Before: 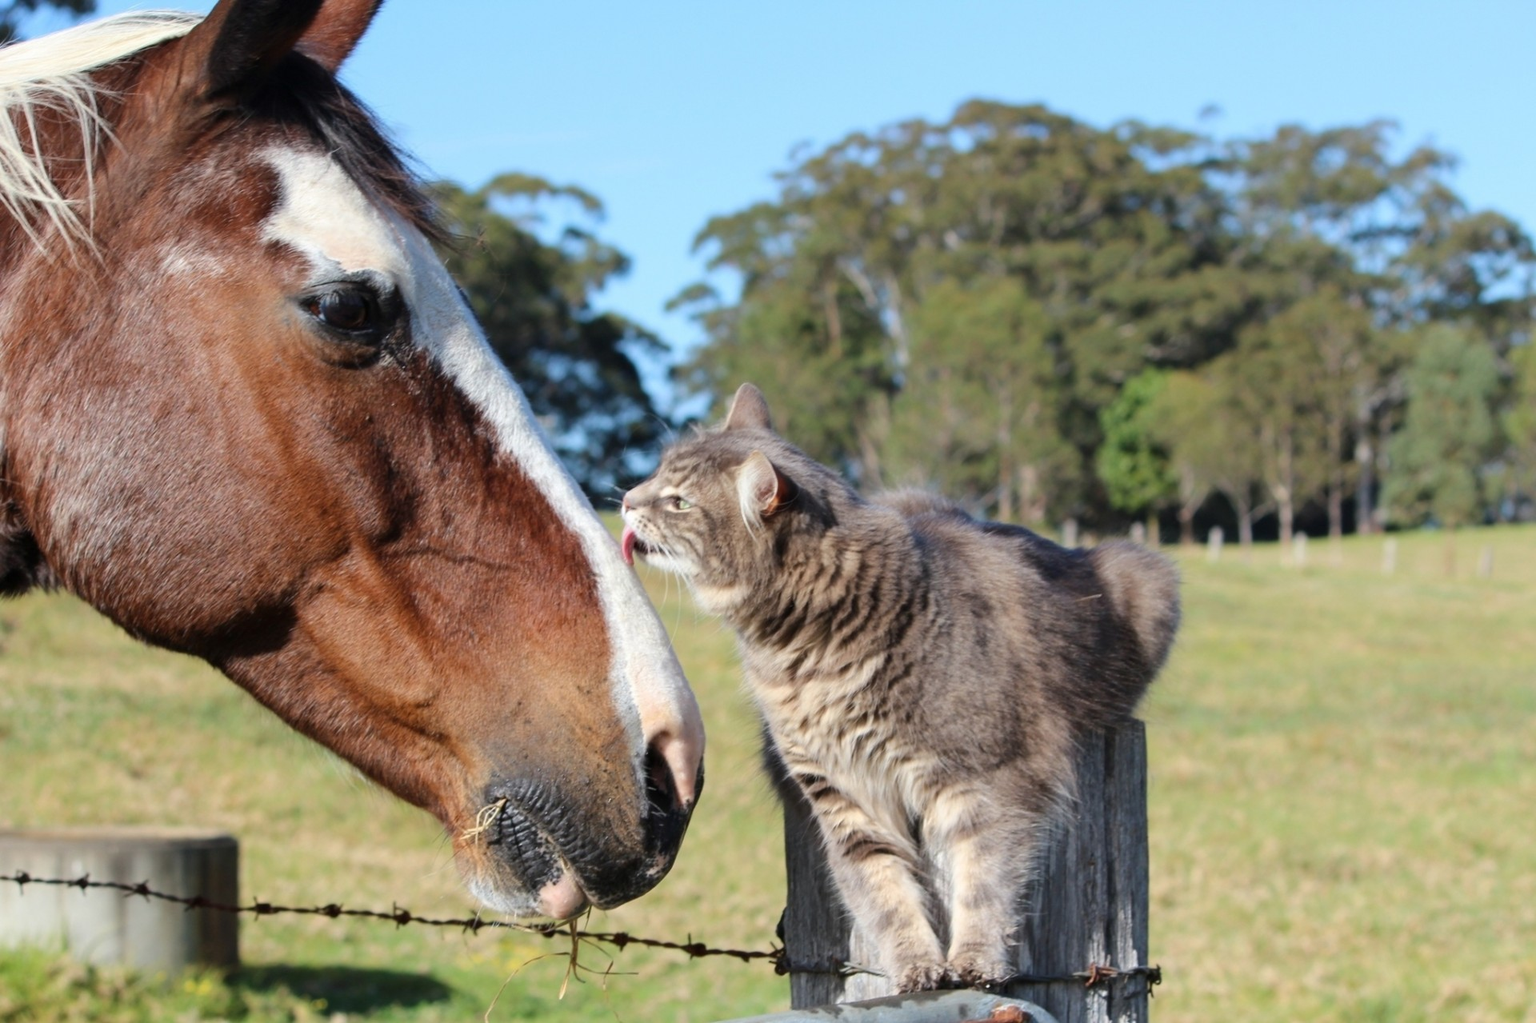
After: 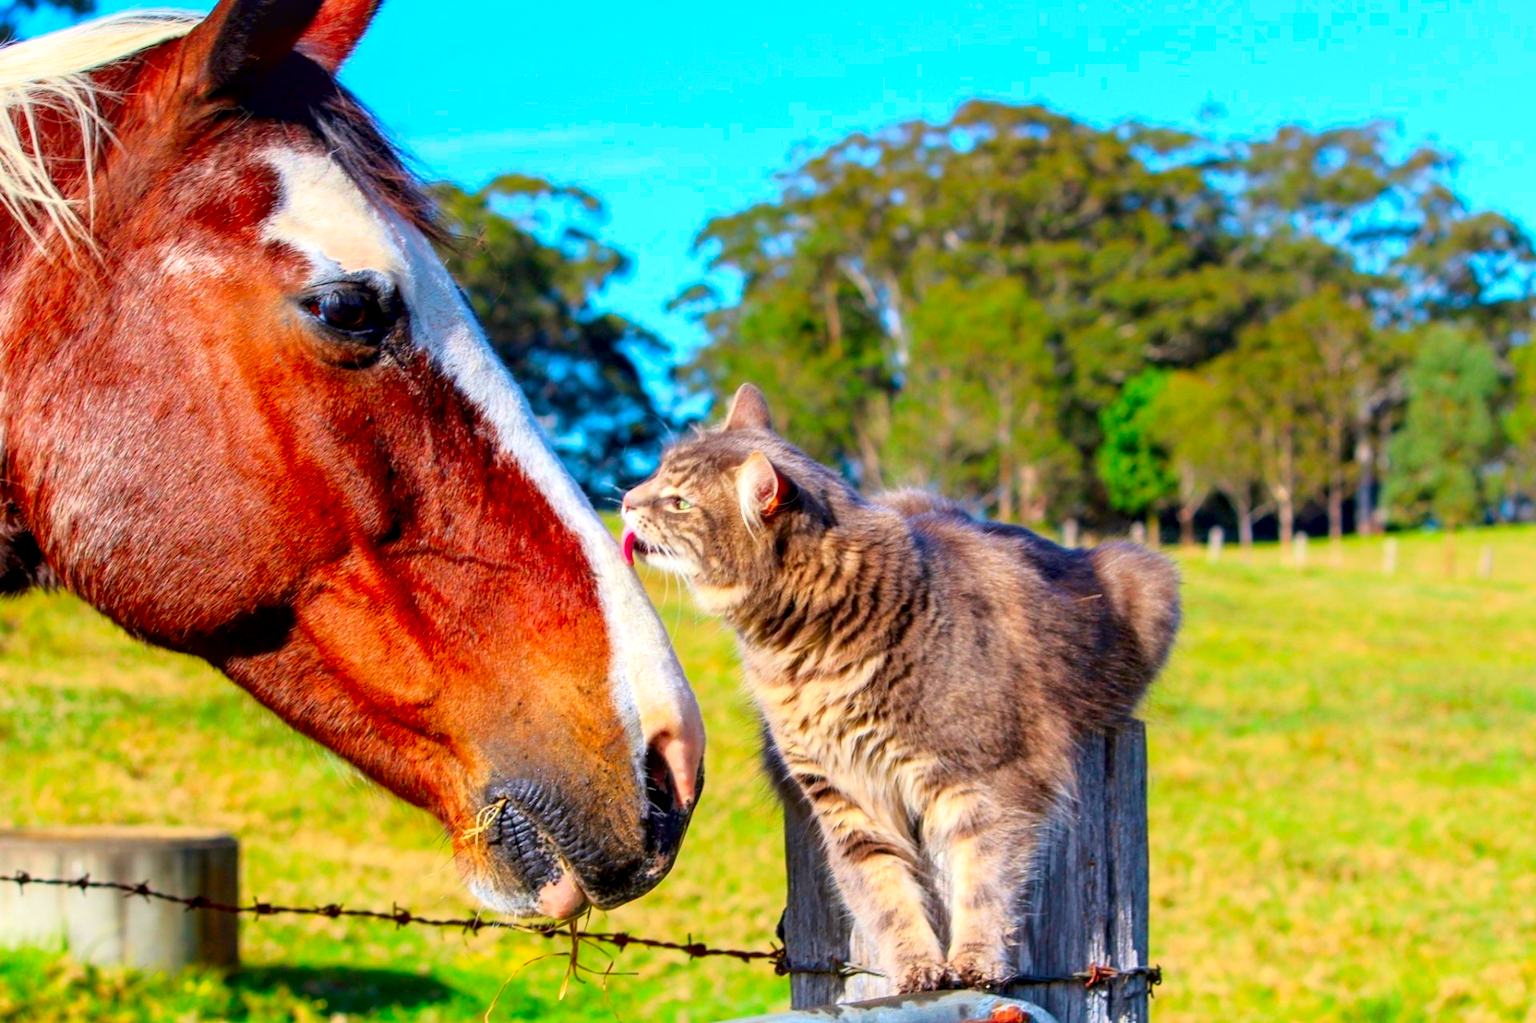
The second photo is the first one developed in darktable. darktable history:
local contrast: detail 130%
tone curve: curves: ch0 [(0.013, 0) (0.061, 0.068) (0.239, 0.256) (0.502, 0.505) (0.683, 0.676) (0.761, 0.773) (0.858, 0.858) (0.987, 0.945)]; ch1 [(0, 0) (0.172, 0.123) (0.304, 0.267) (0.414, 0.395) (0.472, 0.473) (0.502, 0.508) (0.521, 0.528) (0.583, 0.595) (0.654, 0.673) (0.728, 0.761) (1, 1)]; ch2 [(0, 0) (0.411, 0.424) (0.485, 0.476) (0.502, 0.502) (0.553, 0.557) (0.57, 0.576) (1, 1)], color space Lab, independent channels, preserve colors none
exposure: black level correction 0.005, exposure 0.286 EV, compensate highlight preservation false
color correction: saturation 2.15
